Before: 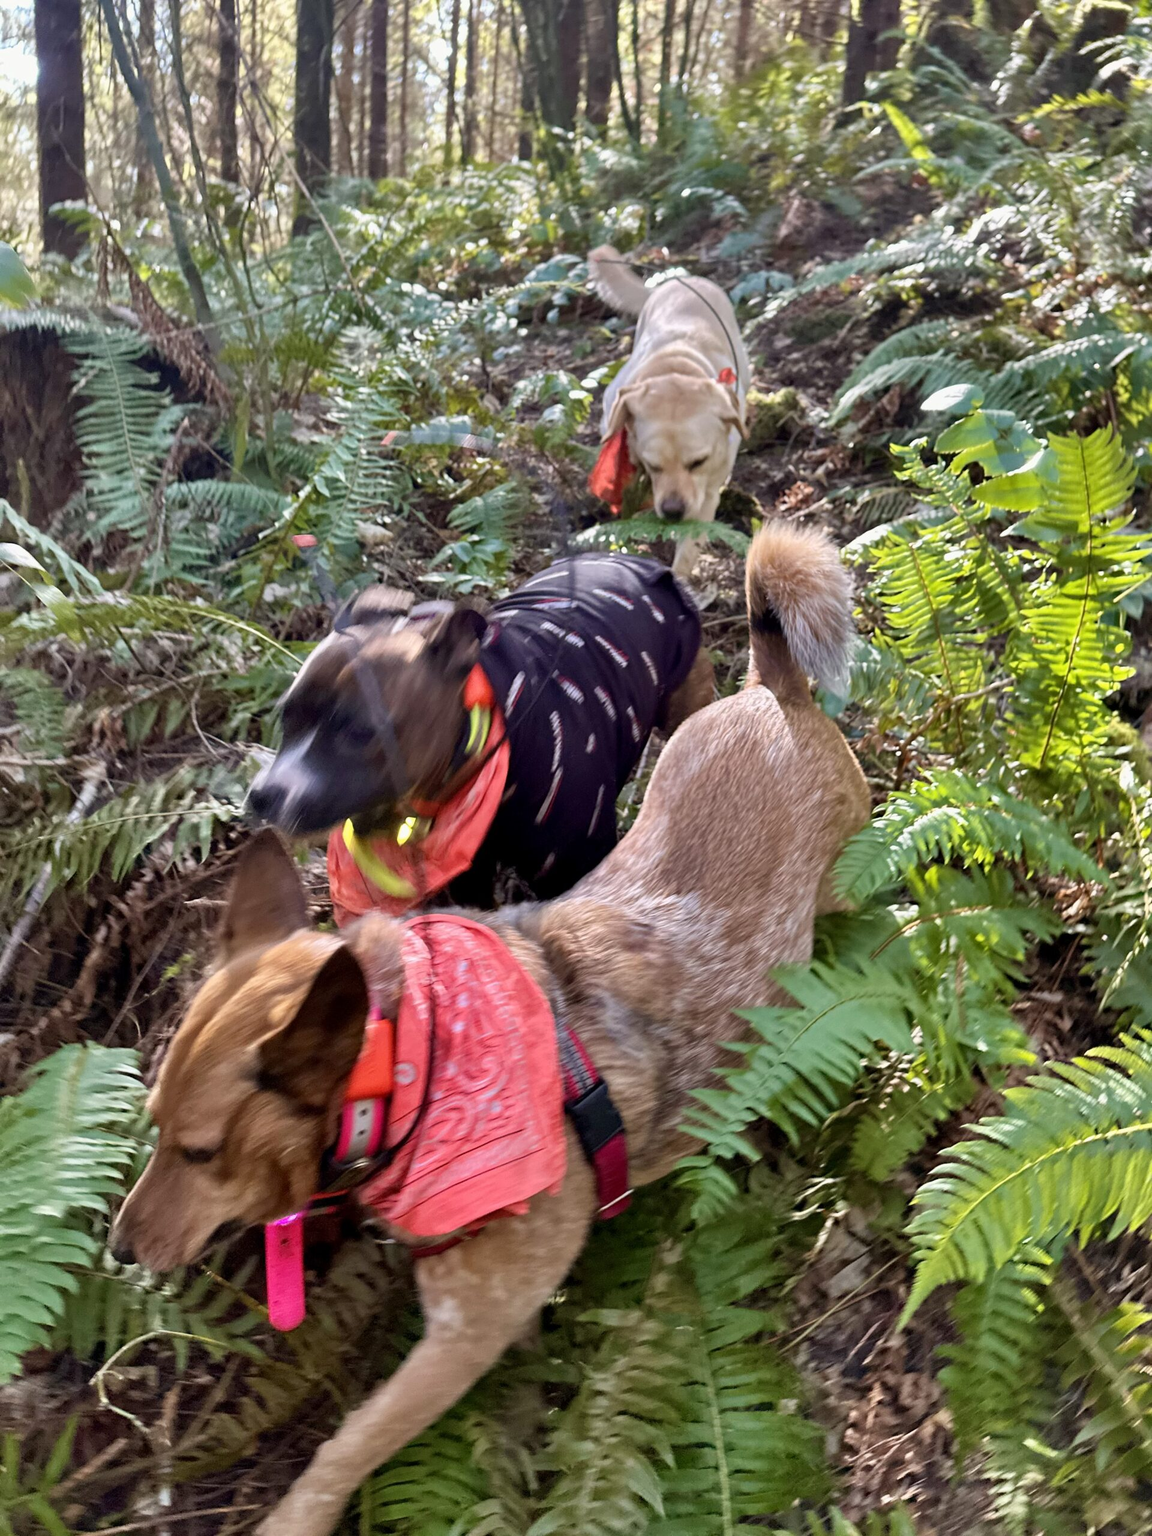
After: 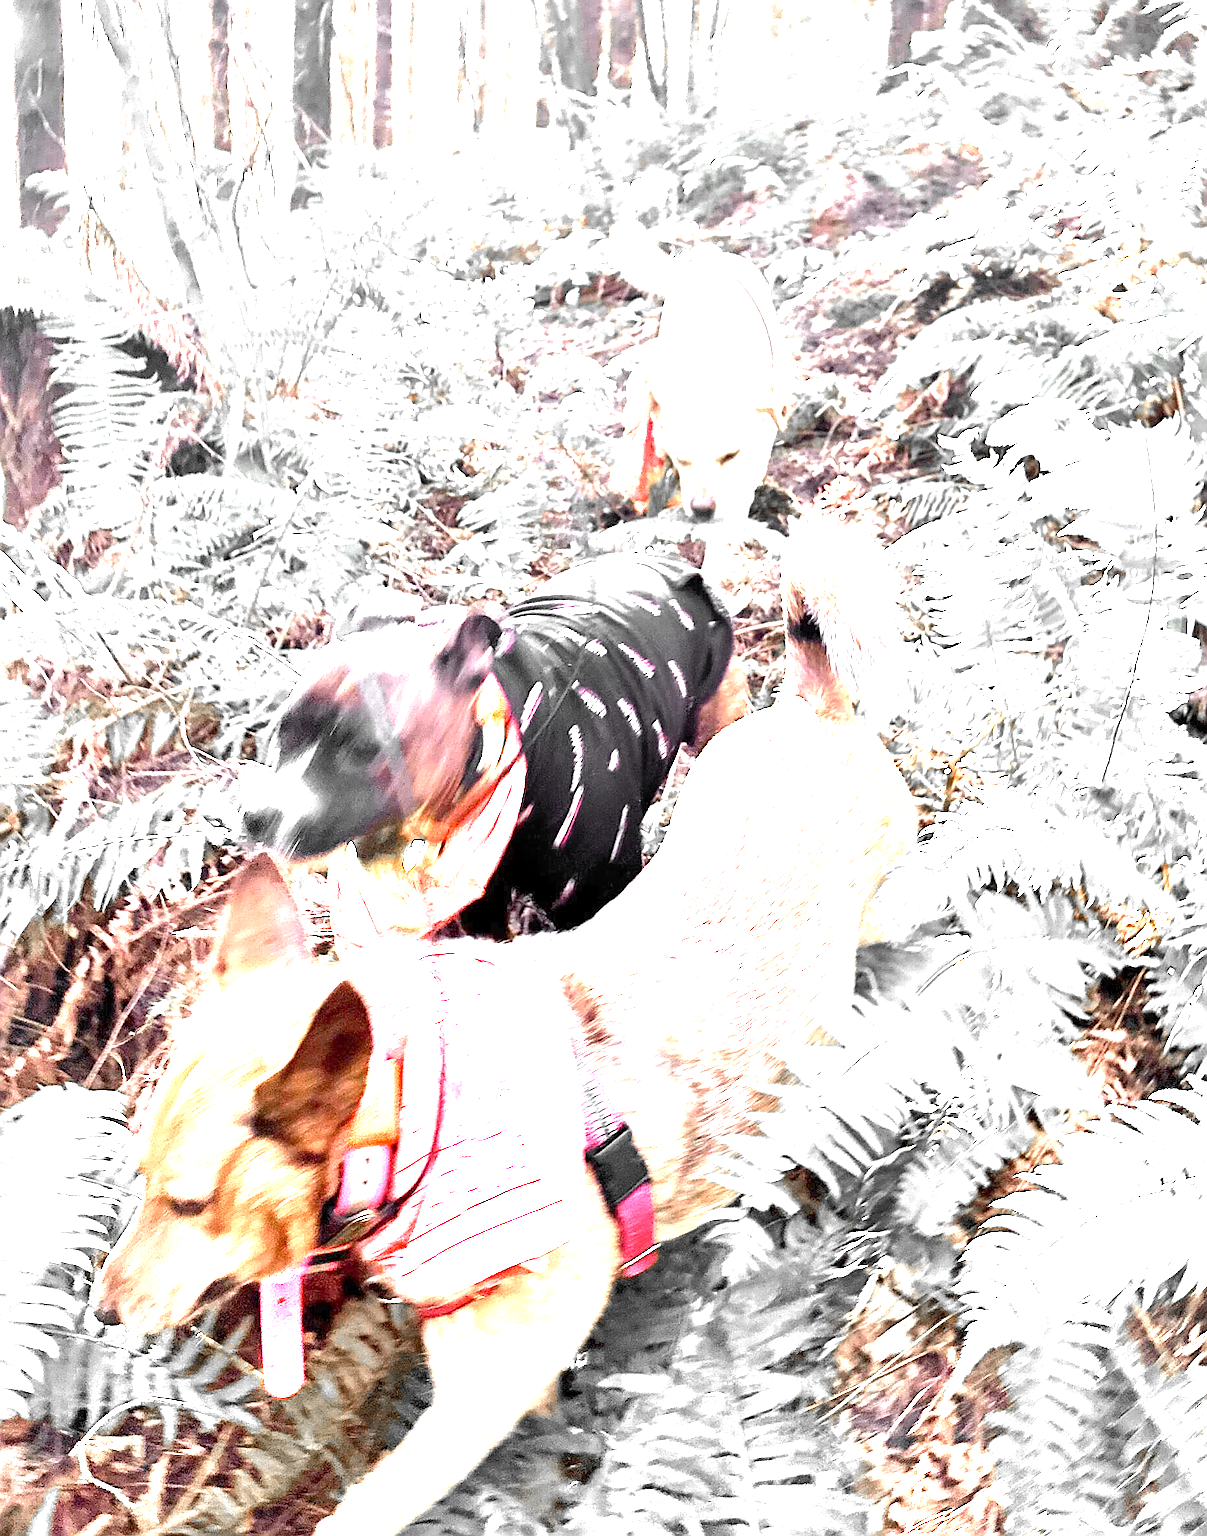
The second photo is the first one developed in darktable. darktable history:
color zones: curves: ch0 [(0, 0.65) (0.096, 0.644) (0.221, 0.539) (0.429, 0.5) (0.571, 0.5) (0.714, 0.5) (0.857, 0.5) (1, 0.65)]; ch1 [(0, 0.5) (0.143, 0.5) (0.257, -0.002) (0.429, 0.04) (0.571, -0.001) (0.714, -0.015) (0.857, 0.024) (1, 0.5)]
crop: left 2.199%, top 2.806%, right 1.131%, bottom 4.974%
exposure: exposure 3.009 EV, compensate highlight preservation false
sharpen: radius 1.355, amount 1.255, threshold 0.694
